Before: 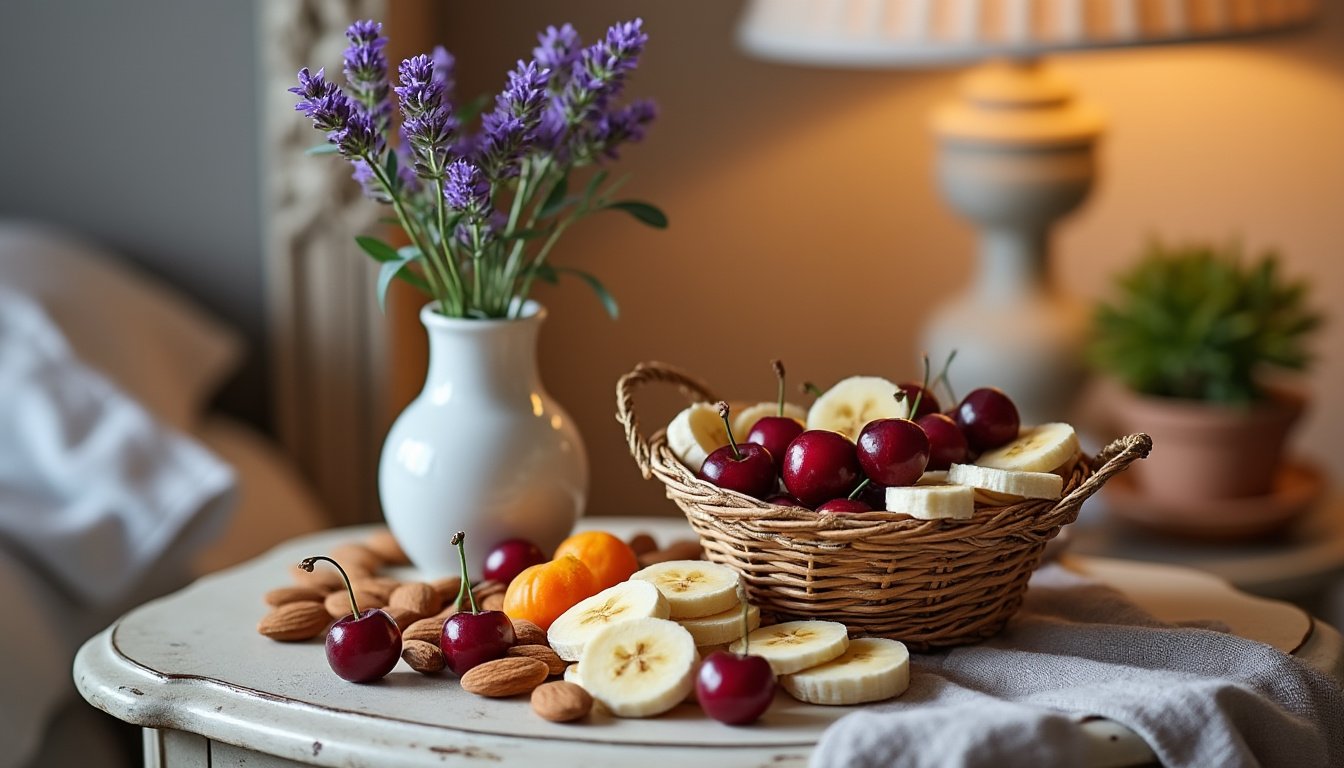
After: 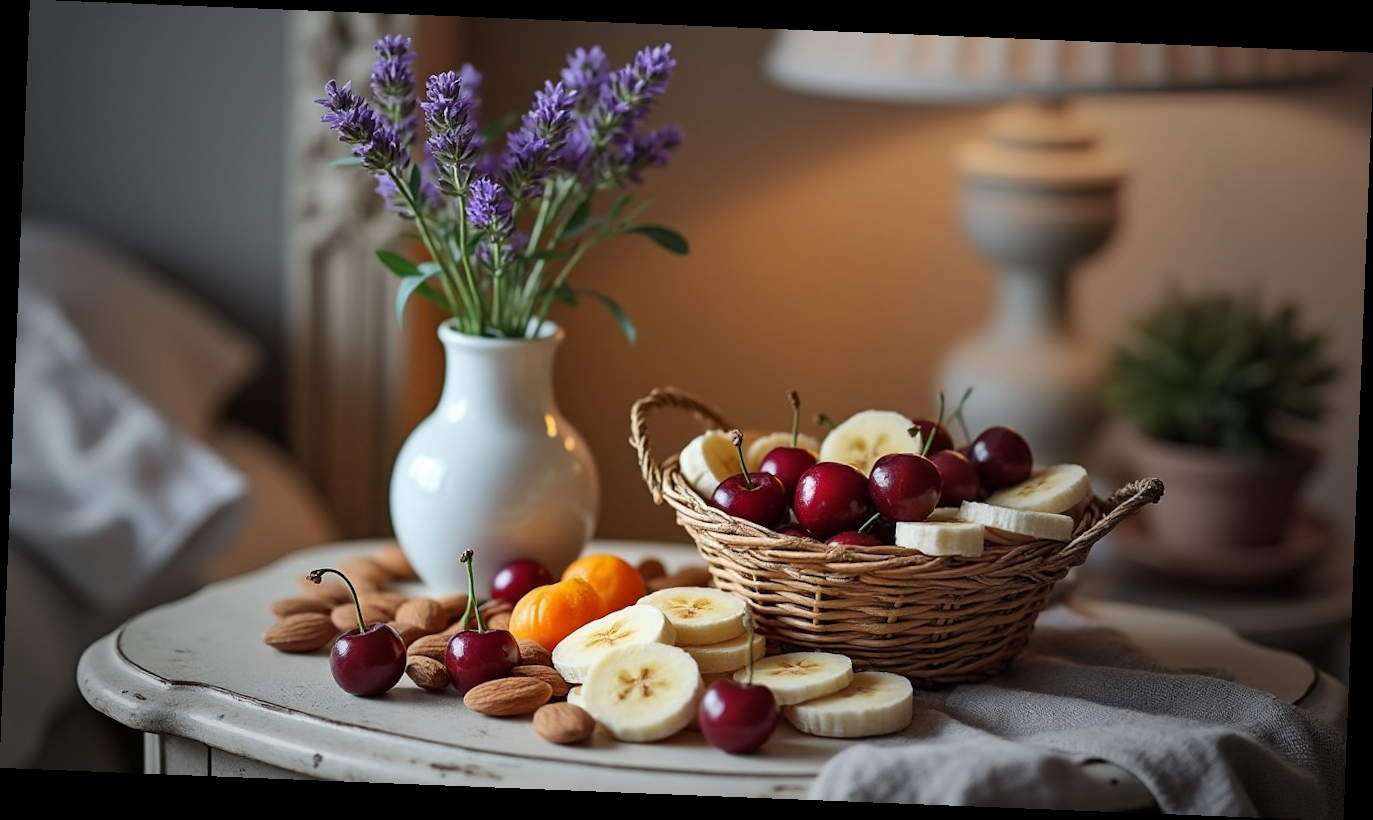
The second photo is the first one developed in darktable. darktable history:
exposure: compensate highlight preservation false
vignetting: fall-off start 33.76%, fall-off radius 64.94%, brightness -0.575, center (-0.12, -0.002), width/height ratio 0.959
rotate and perspective: rotation 2.27°, automatic cropping off
